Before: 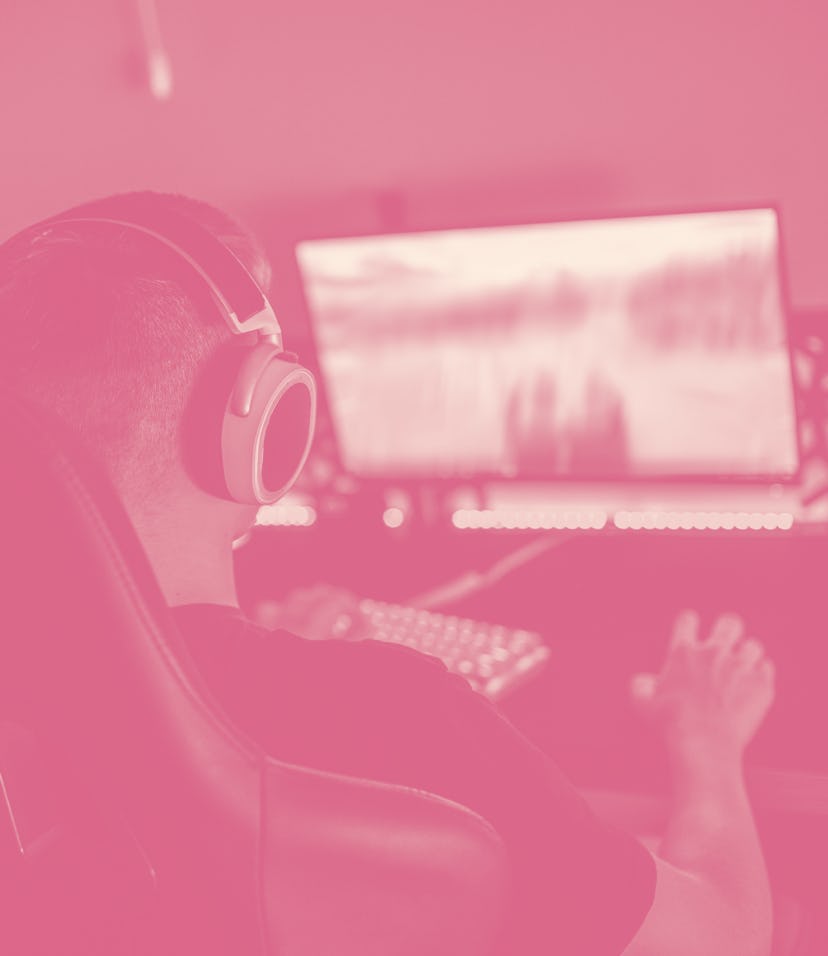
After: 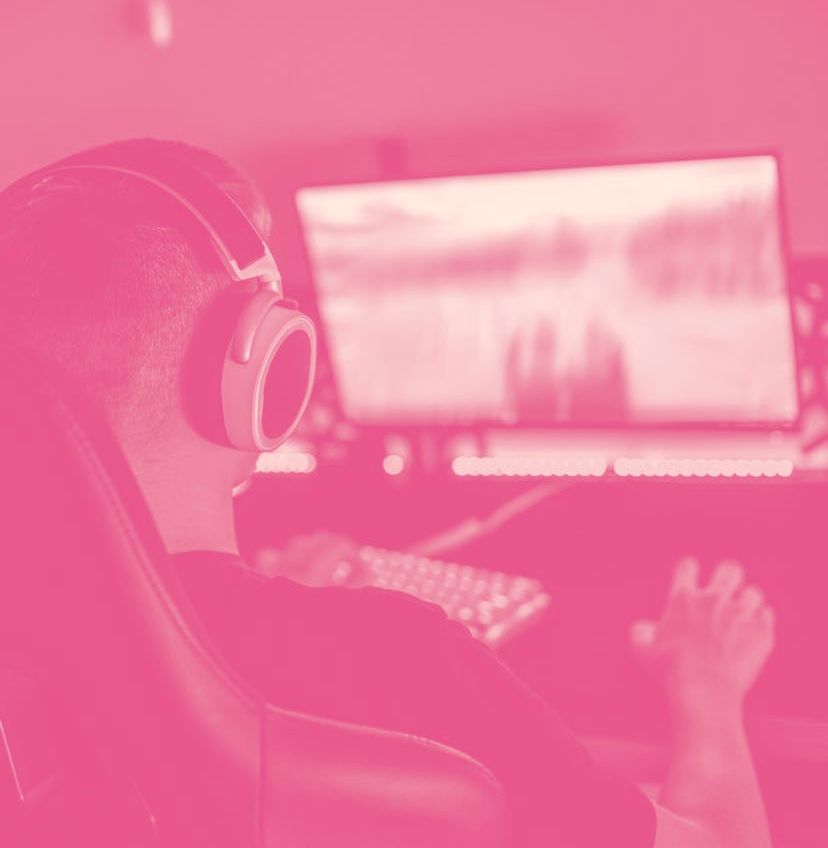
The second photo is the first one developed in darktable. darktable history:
crop and rotate: top 5.609%, bottom 5.609%
color balance rgb: perceptual saturation grading › global saturation 20%, global vibrance 20%
white balance: red 1.004, blue 1.024
